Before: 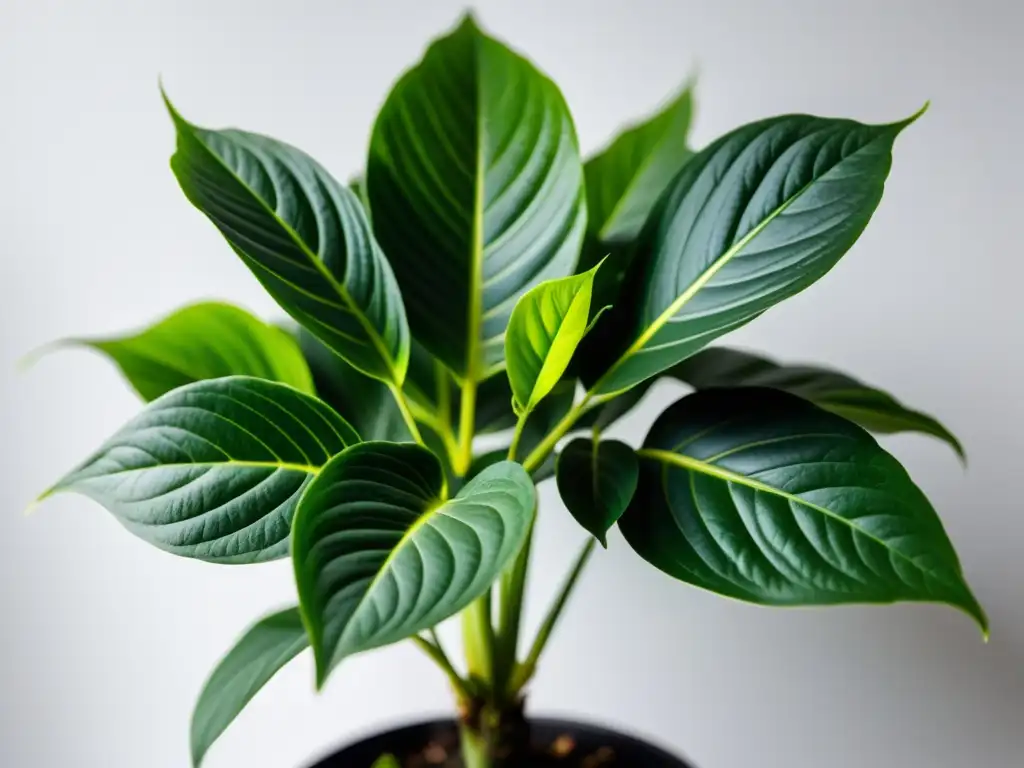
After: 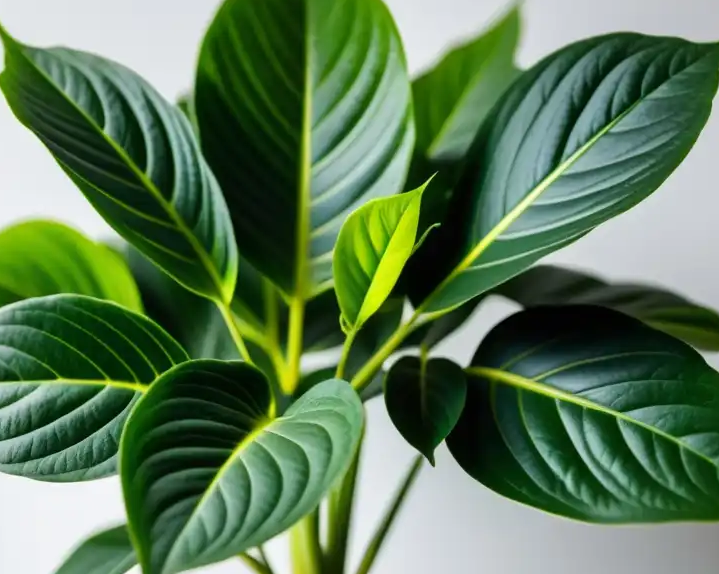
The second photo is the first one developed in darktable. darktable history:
crop and rotate: left 16.888%, top 10.705%, right 12.863%, bottom 14.453%
